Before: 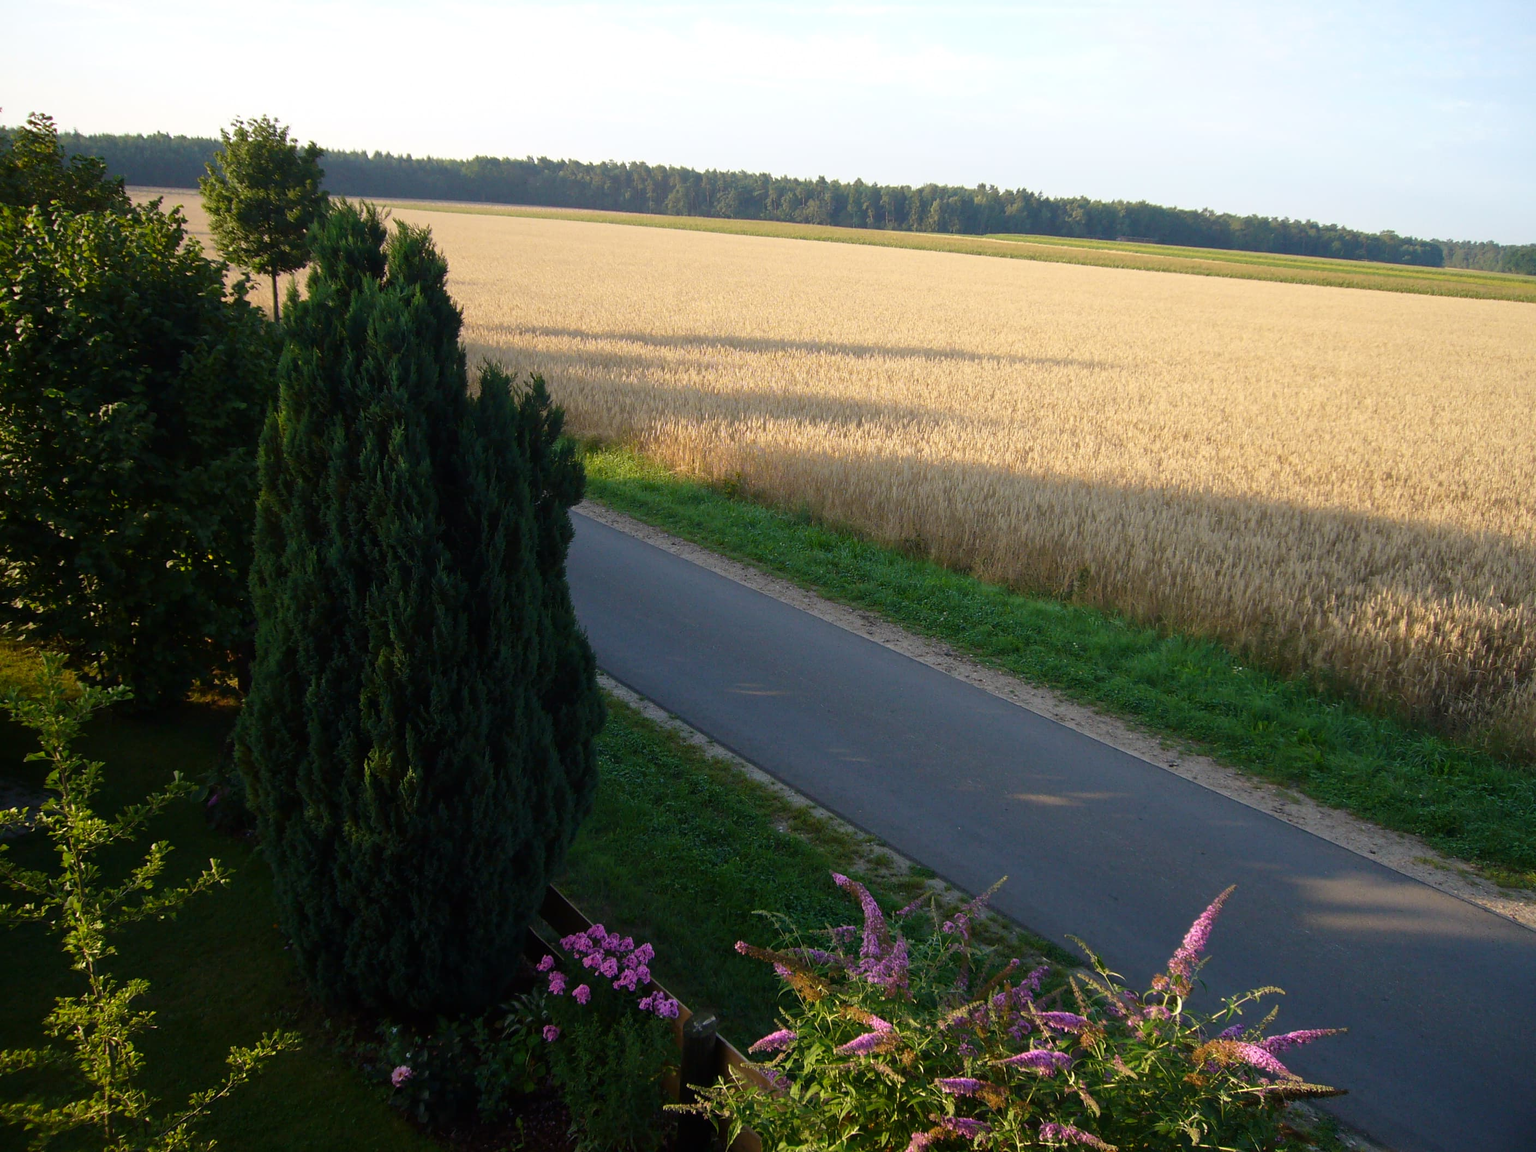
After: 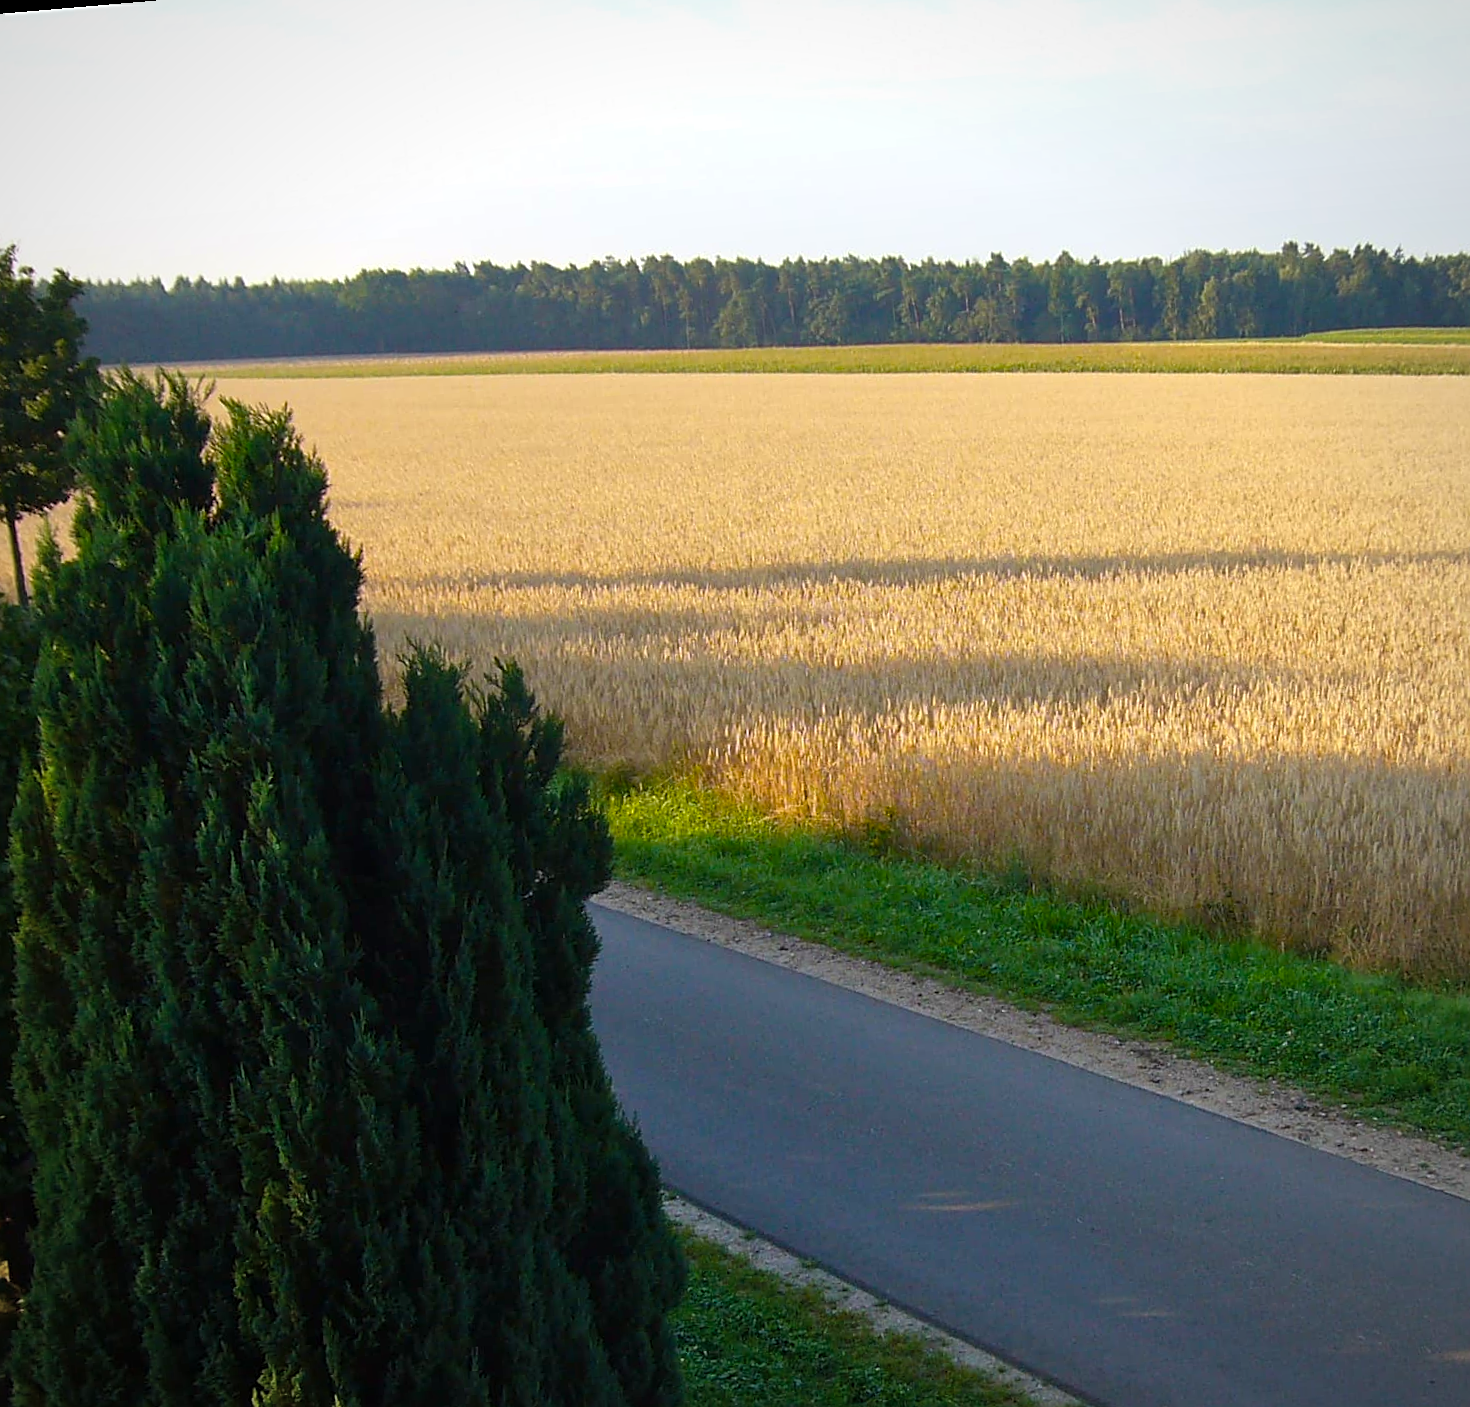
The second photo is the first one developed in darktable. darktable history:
crop: left 17.835%, top 7.675%, right 32.881%, bottom 32.213%
vignetting: fall-off radius 93.87%
sharpen: on, module defaults
shadows and highlights: shadows 32, highlights -32, soften with gaussian
rotate and perspective: rotation -4.86°, automatic cropping off
color balance rgb: perceptual saturation grading › global saturation 30%, global vibrance 10%
